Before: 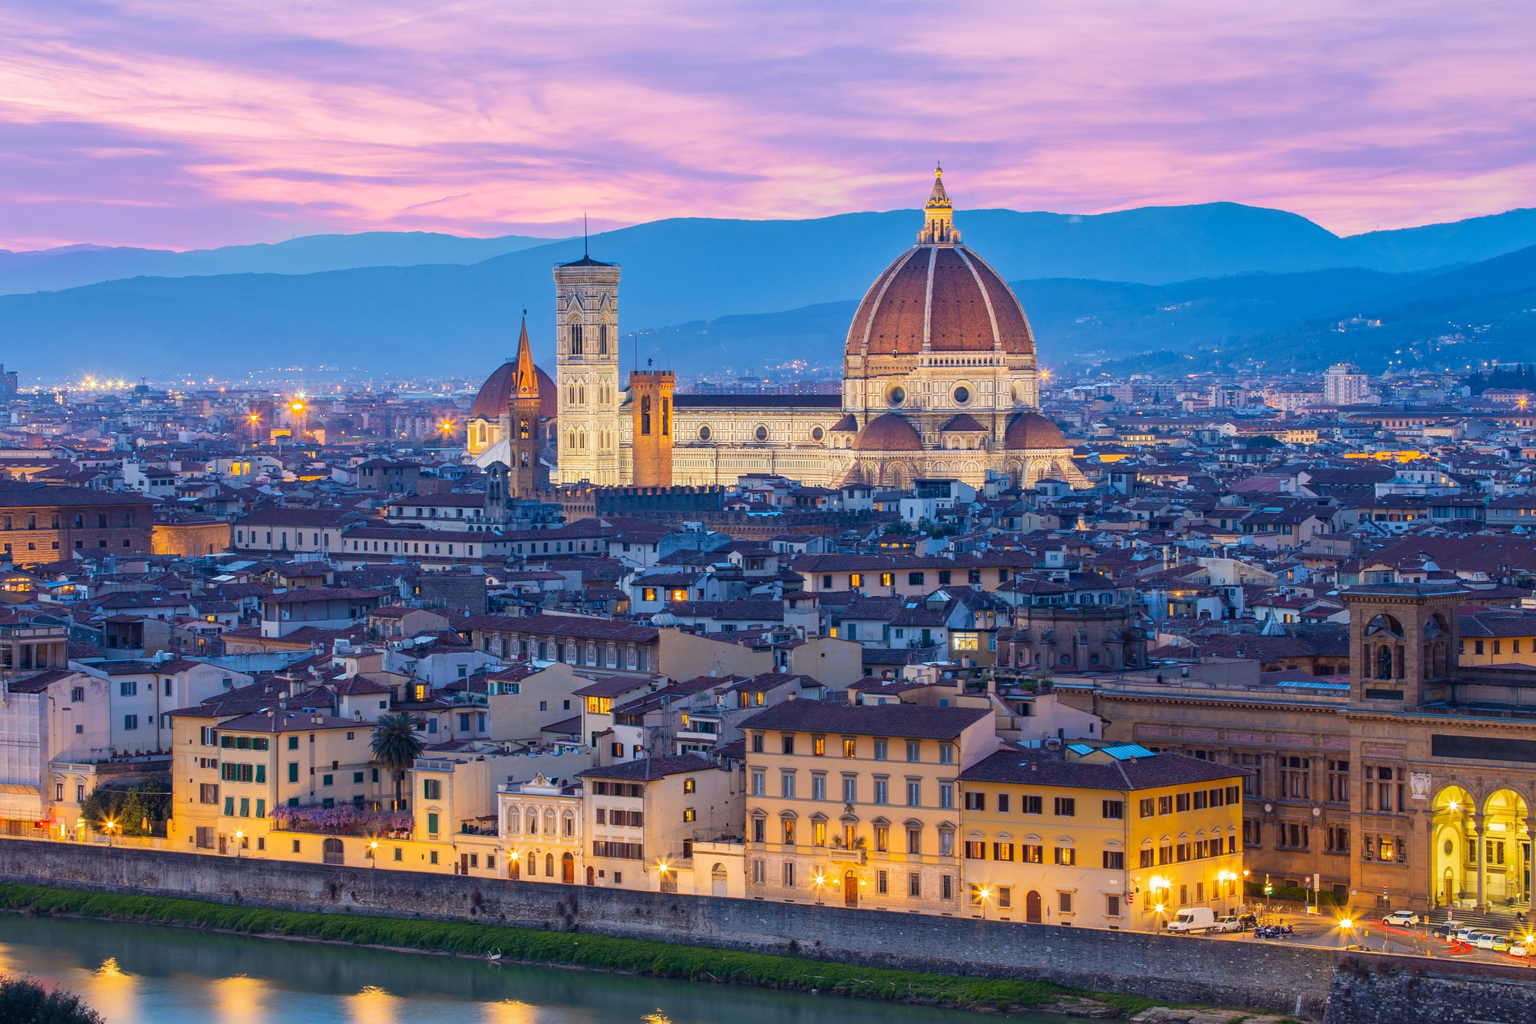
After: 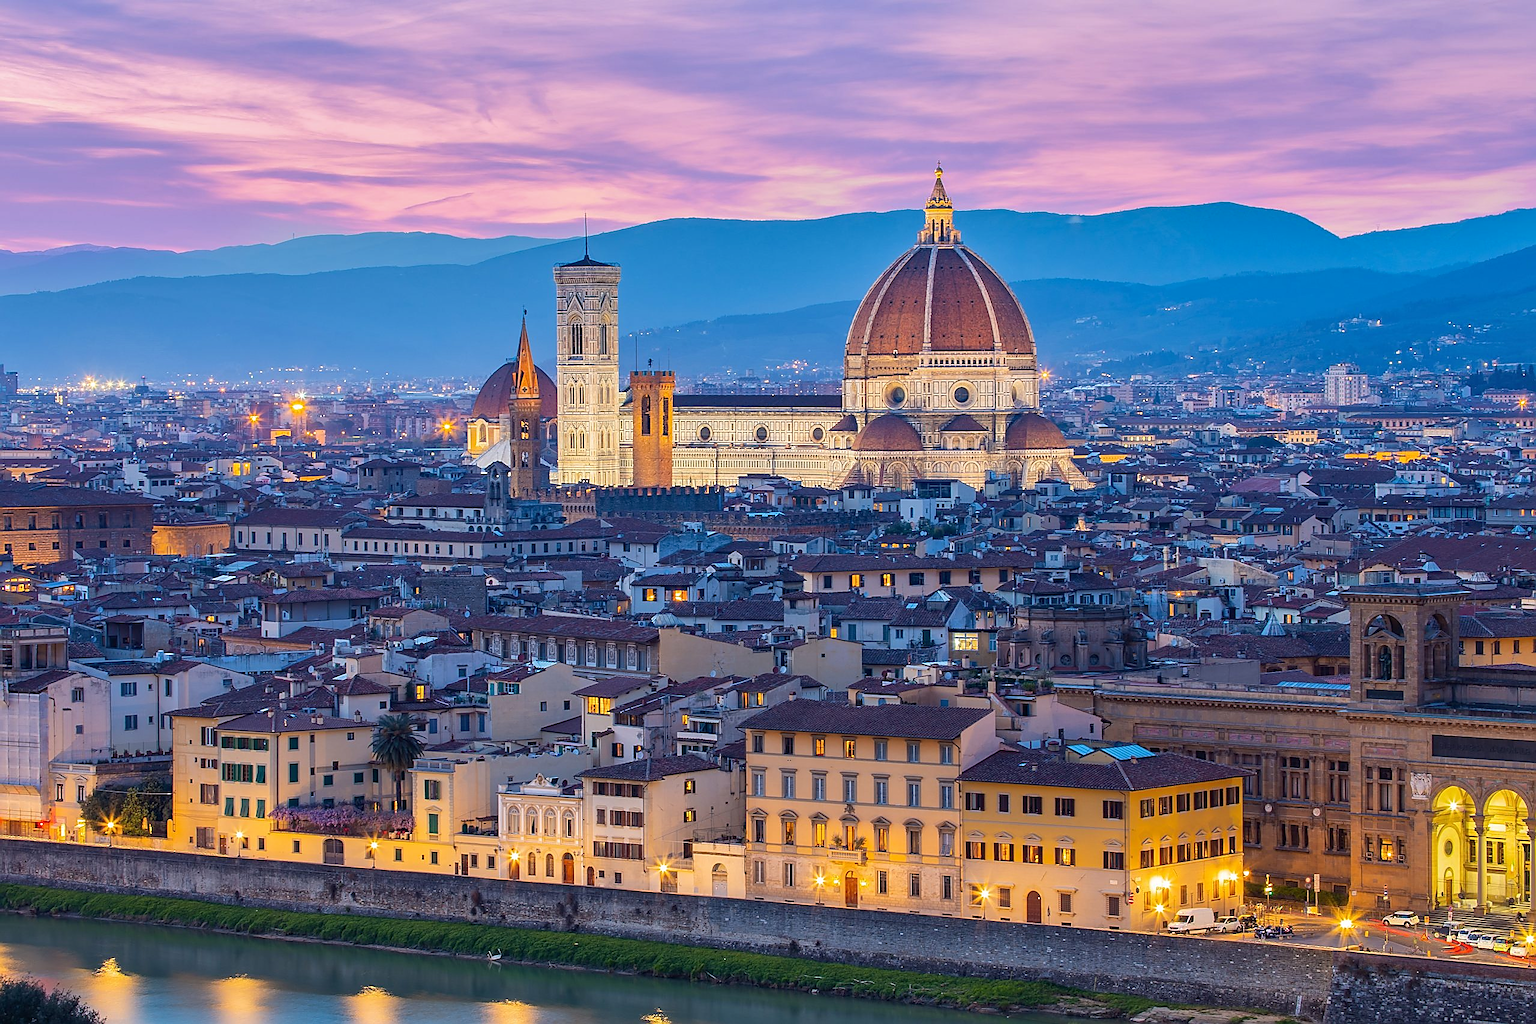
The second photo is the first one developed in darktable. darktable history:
shadows and highlights: shadows 32.77, highlights -47.44, compress 49.93%, soften with gaussian
sharpen: radius 1.423, amount 1.256, threshold 0.717
